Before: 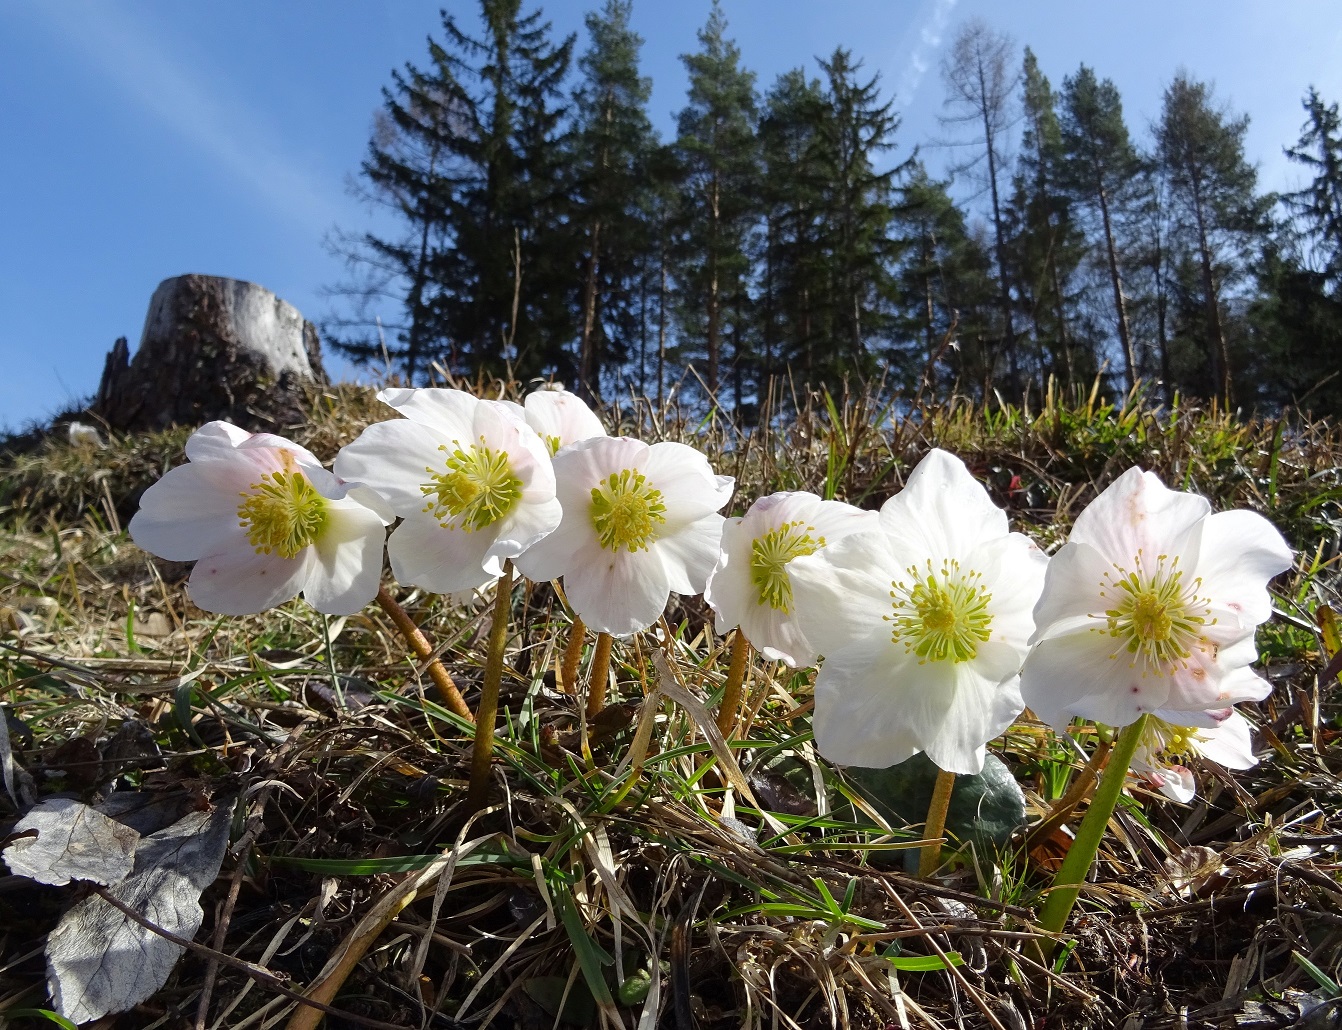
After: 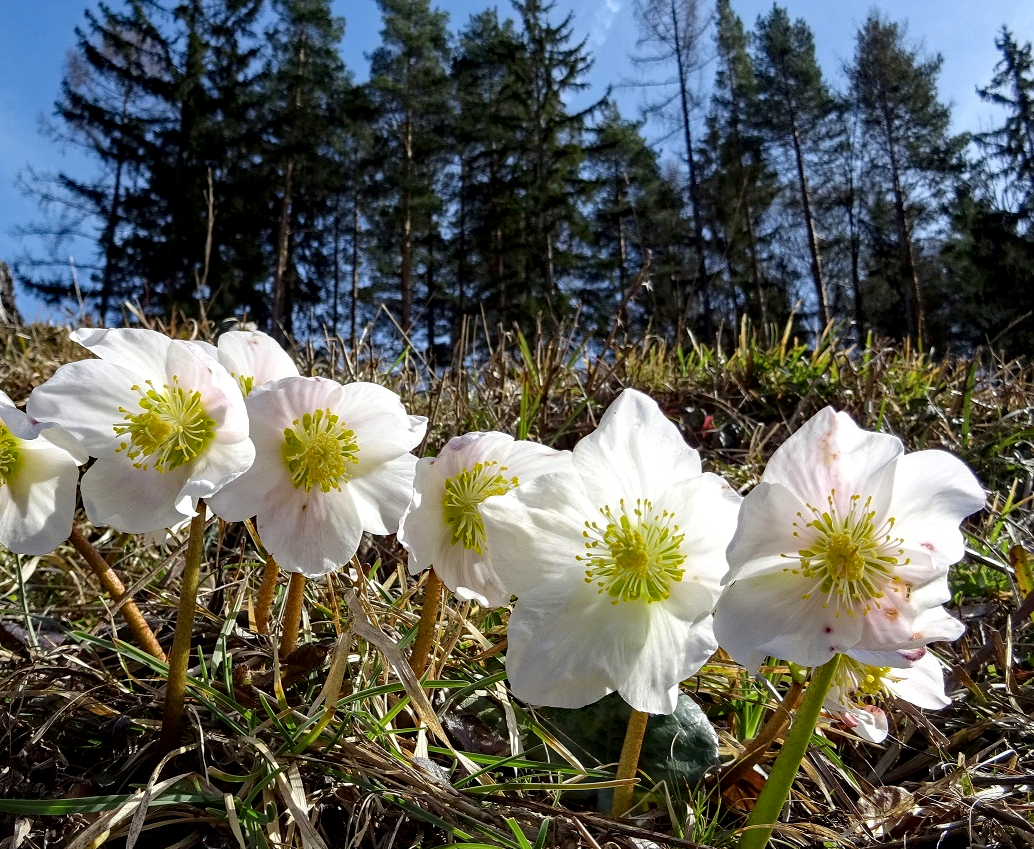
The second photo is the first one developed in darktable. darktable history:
haze removal: strength 0.287, distance 0.249, compatibility mode true, adaptive false
local contrast: highlights 23%, shadows 78%, midtone range 0.747
crop: left 22.94%, top 5.892%, bottom 11.587%
